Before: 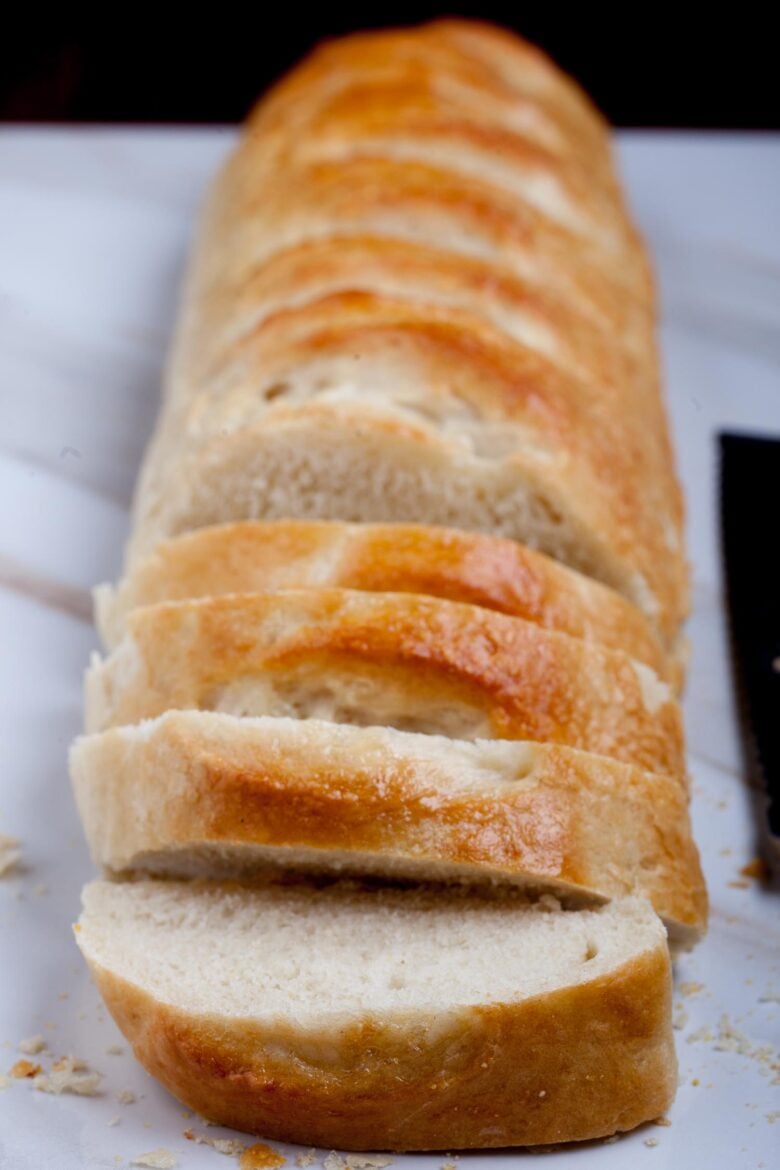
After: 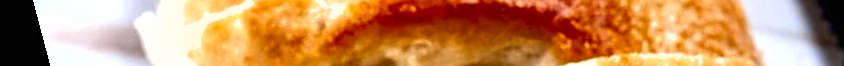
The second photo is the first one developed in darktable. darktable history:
shadows and highlights: radius 108.52, shadows 40.68, highlights -72.88, low approximation 0.01, soften with gaussian
rotate and perspective: rotation -14.8°, crop left 0.1, crop right 0.903, crop top 0.25, crop bottom 0.748
exposure: black level correction 0, exposure 1.1 EV, compensate exposure bias true, compensate highlight preservation false
sharpen: on, module defaults
crop and rotate: top 59.084%, bottom 30.916%
